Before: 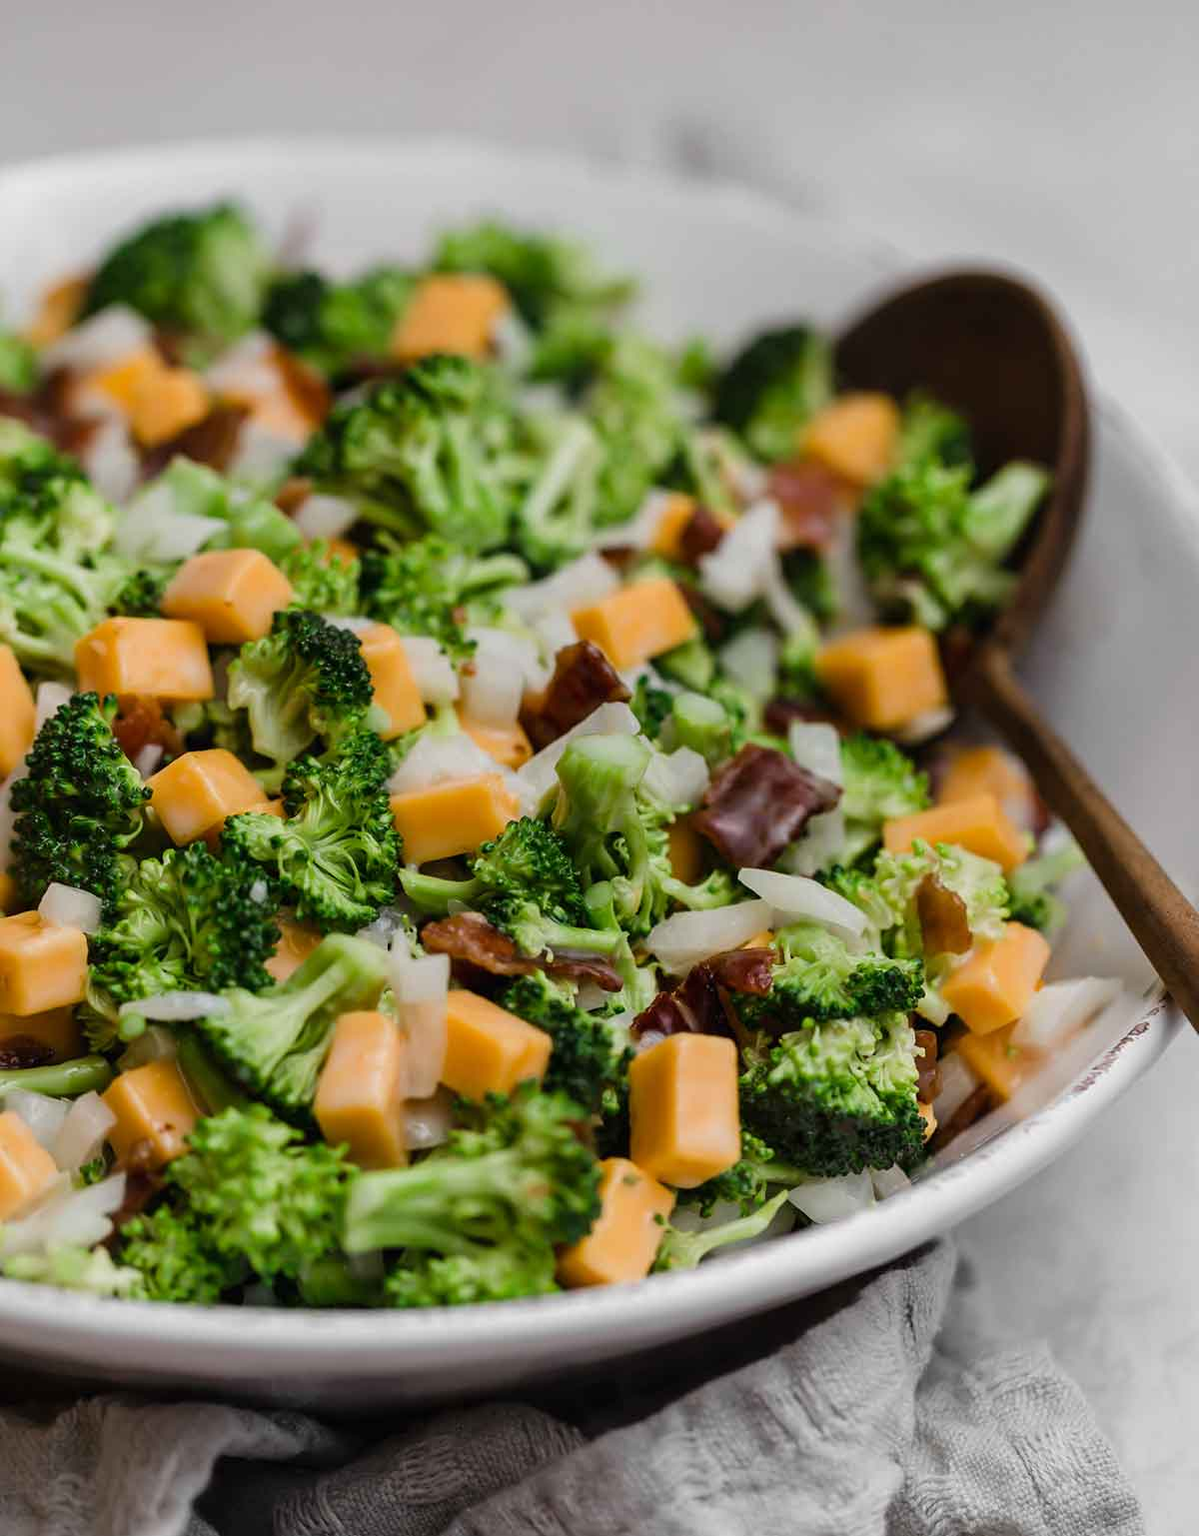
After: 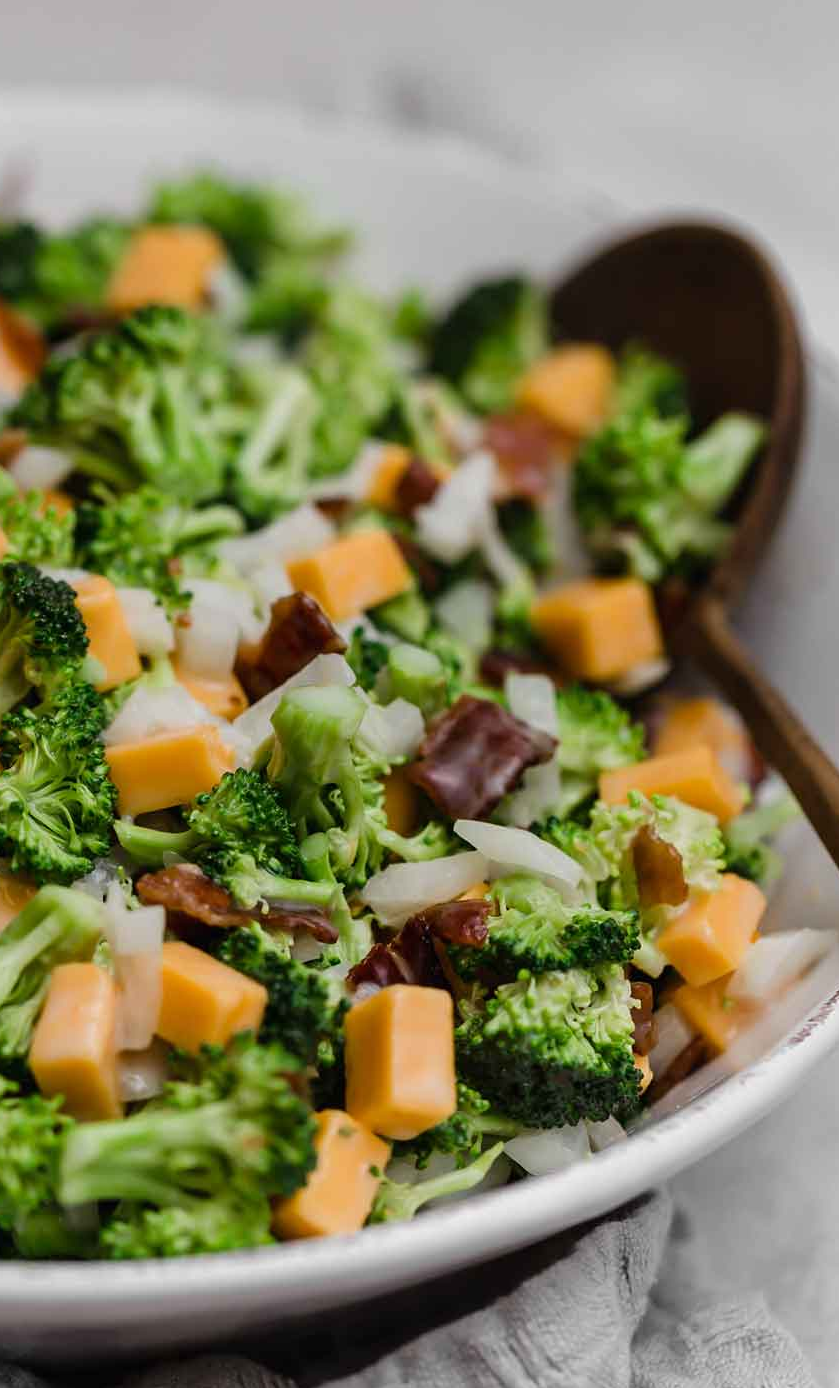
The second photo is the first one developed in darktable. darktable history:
crop and rotate: left 23.787%, top 3.224%, right 6.226%, bottom 6.412%
